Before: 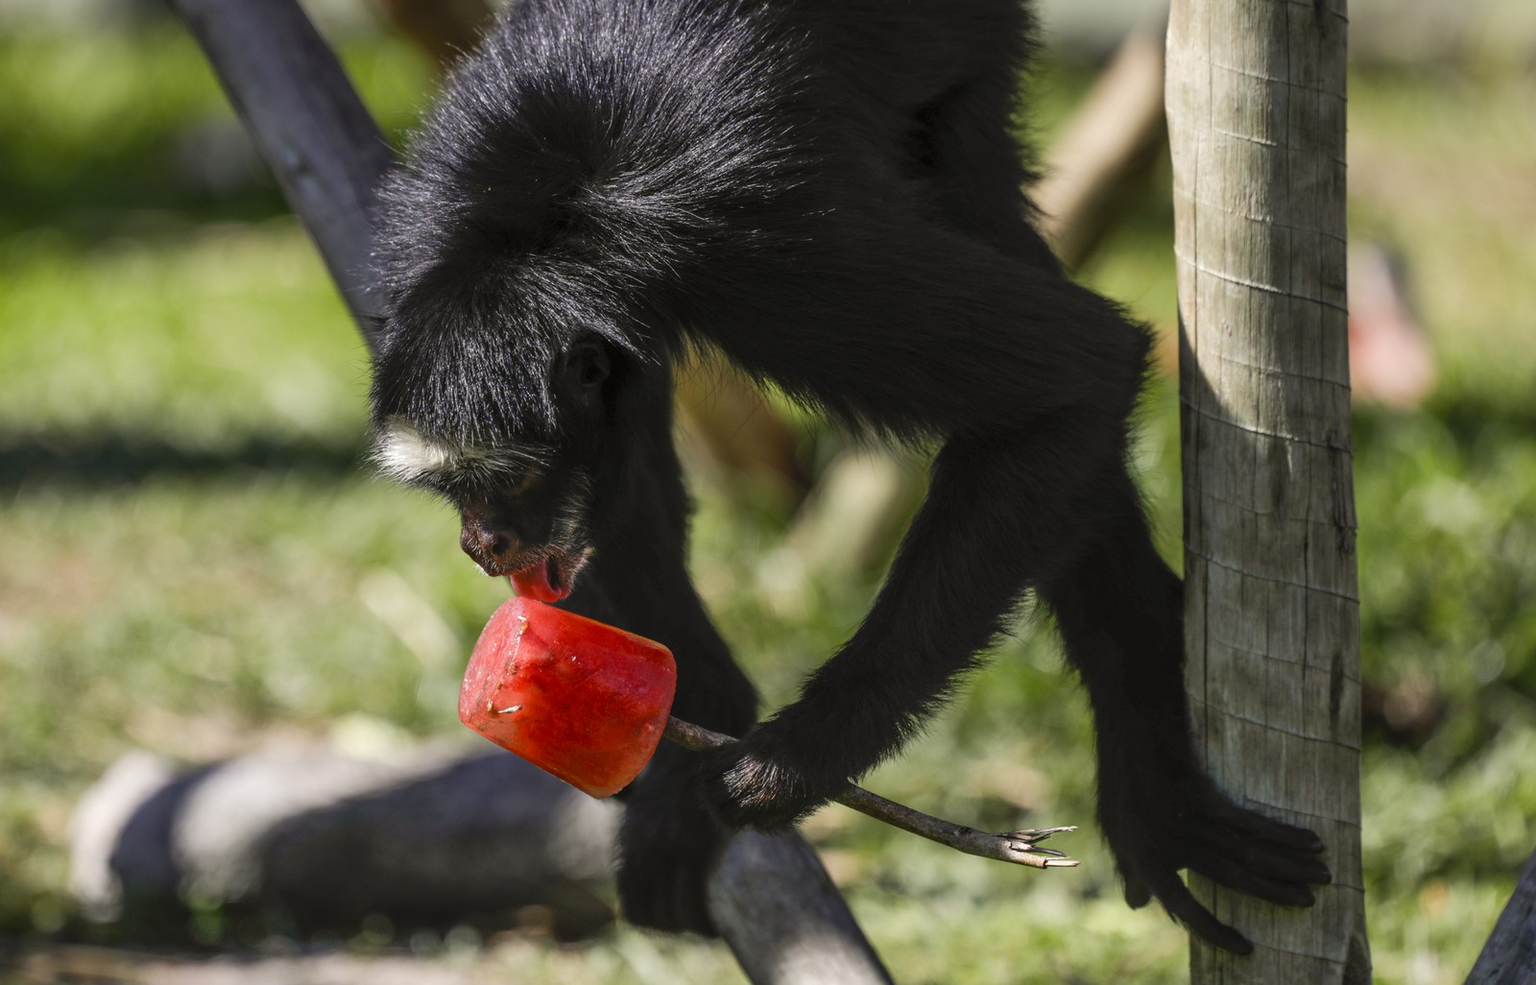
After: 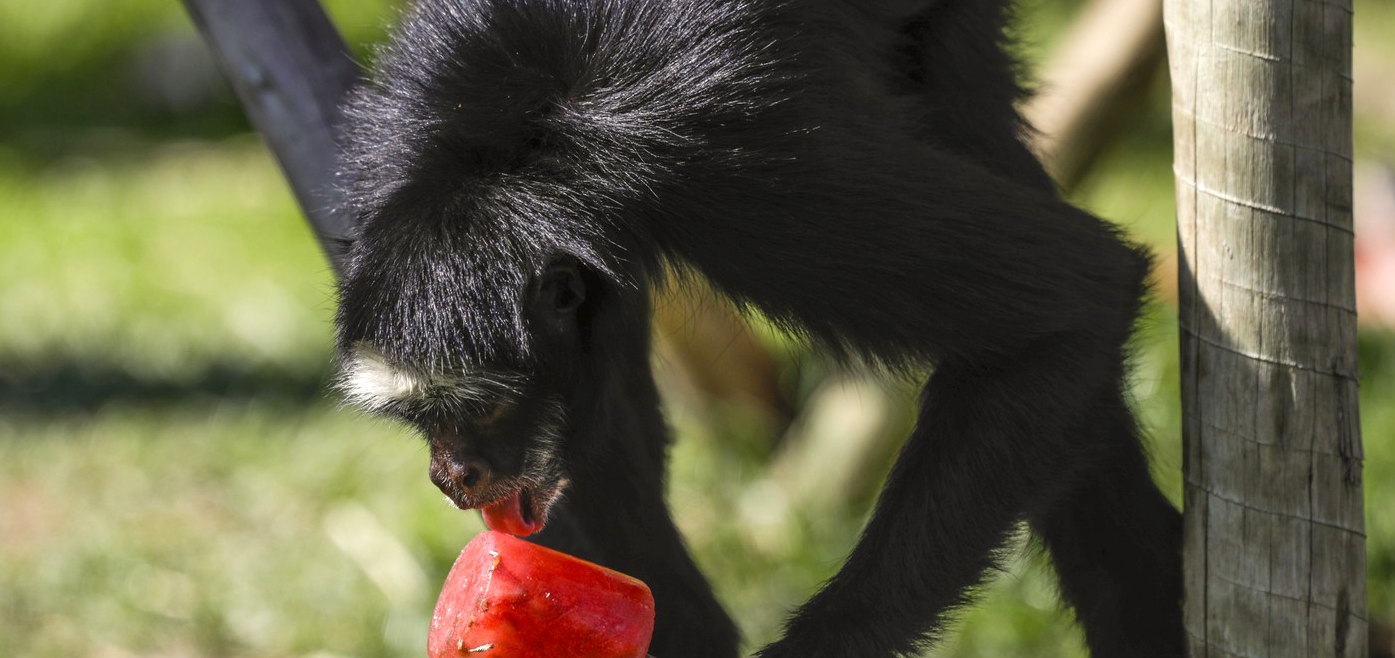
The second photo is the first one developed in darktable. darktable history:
crop: left 3.144%, top 8.899%, right 9.65%, bottom 26.951%
exposure: exposure 0.295 EV, compensate highlight preservation false
